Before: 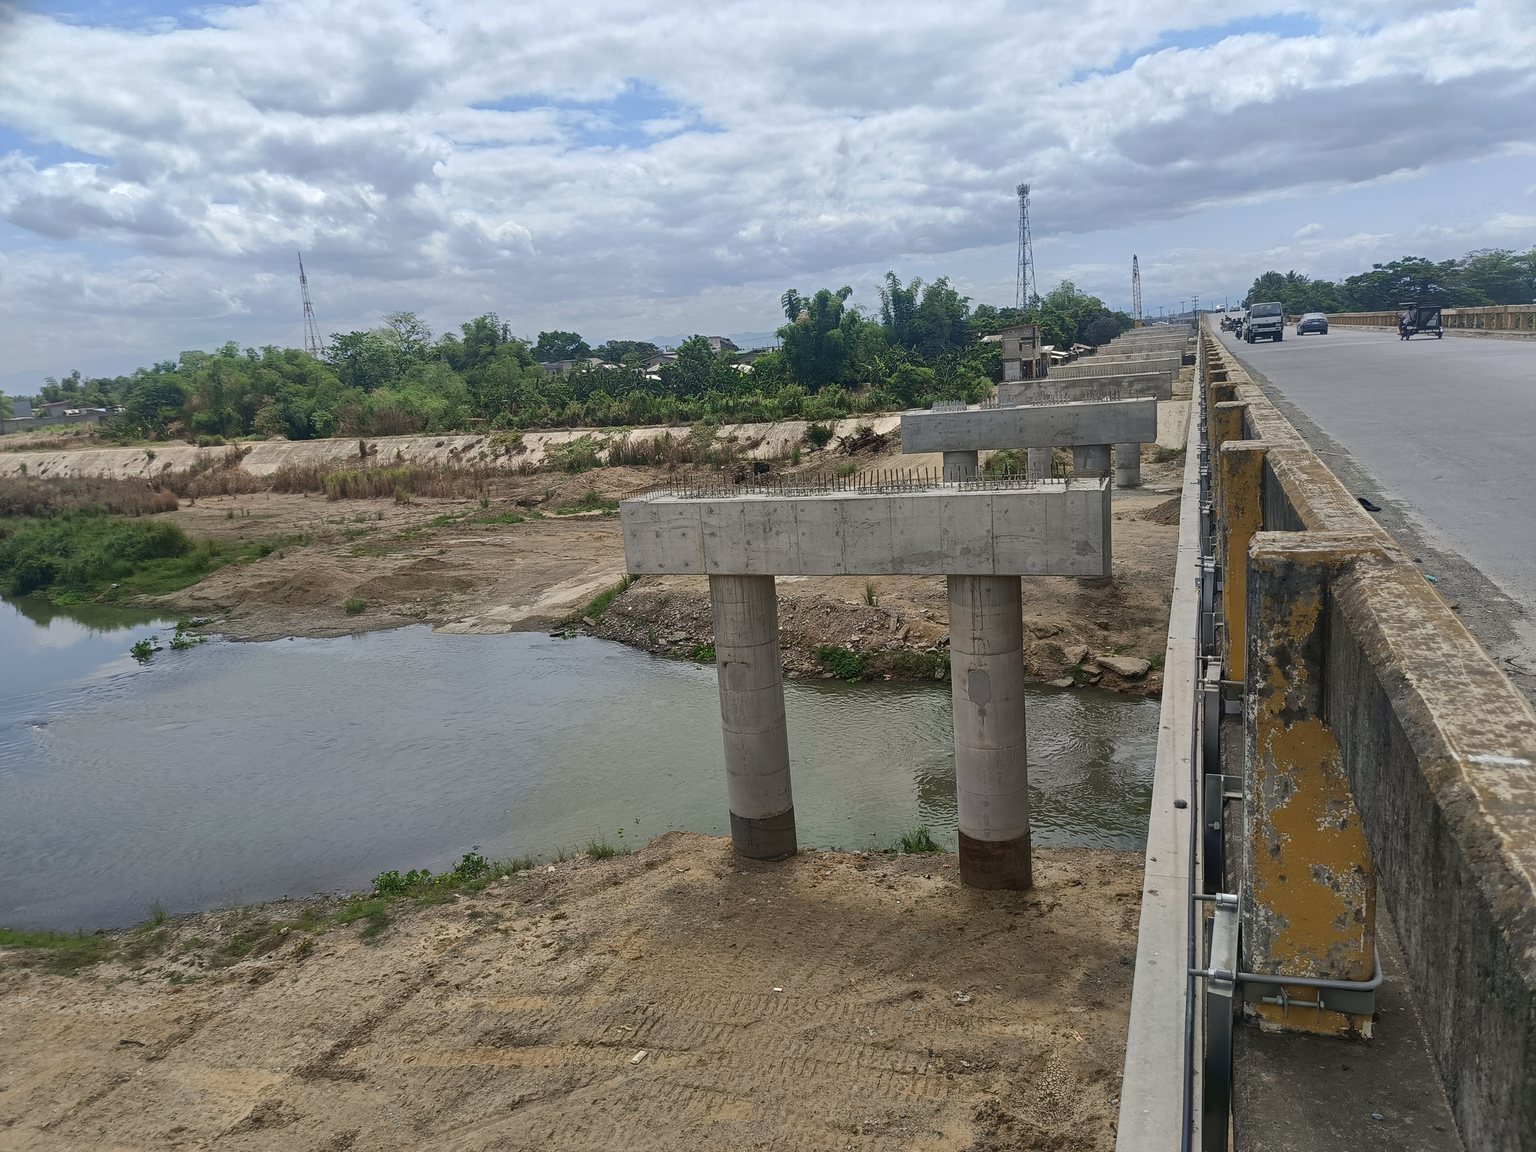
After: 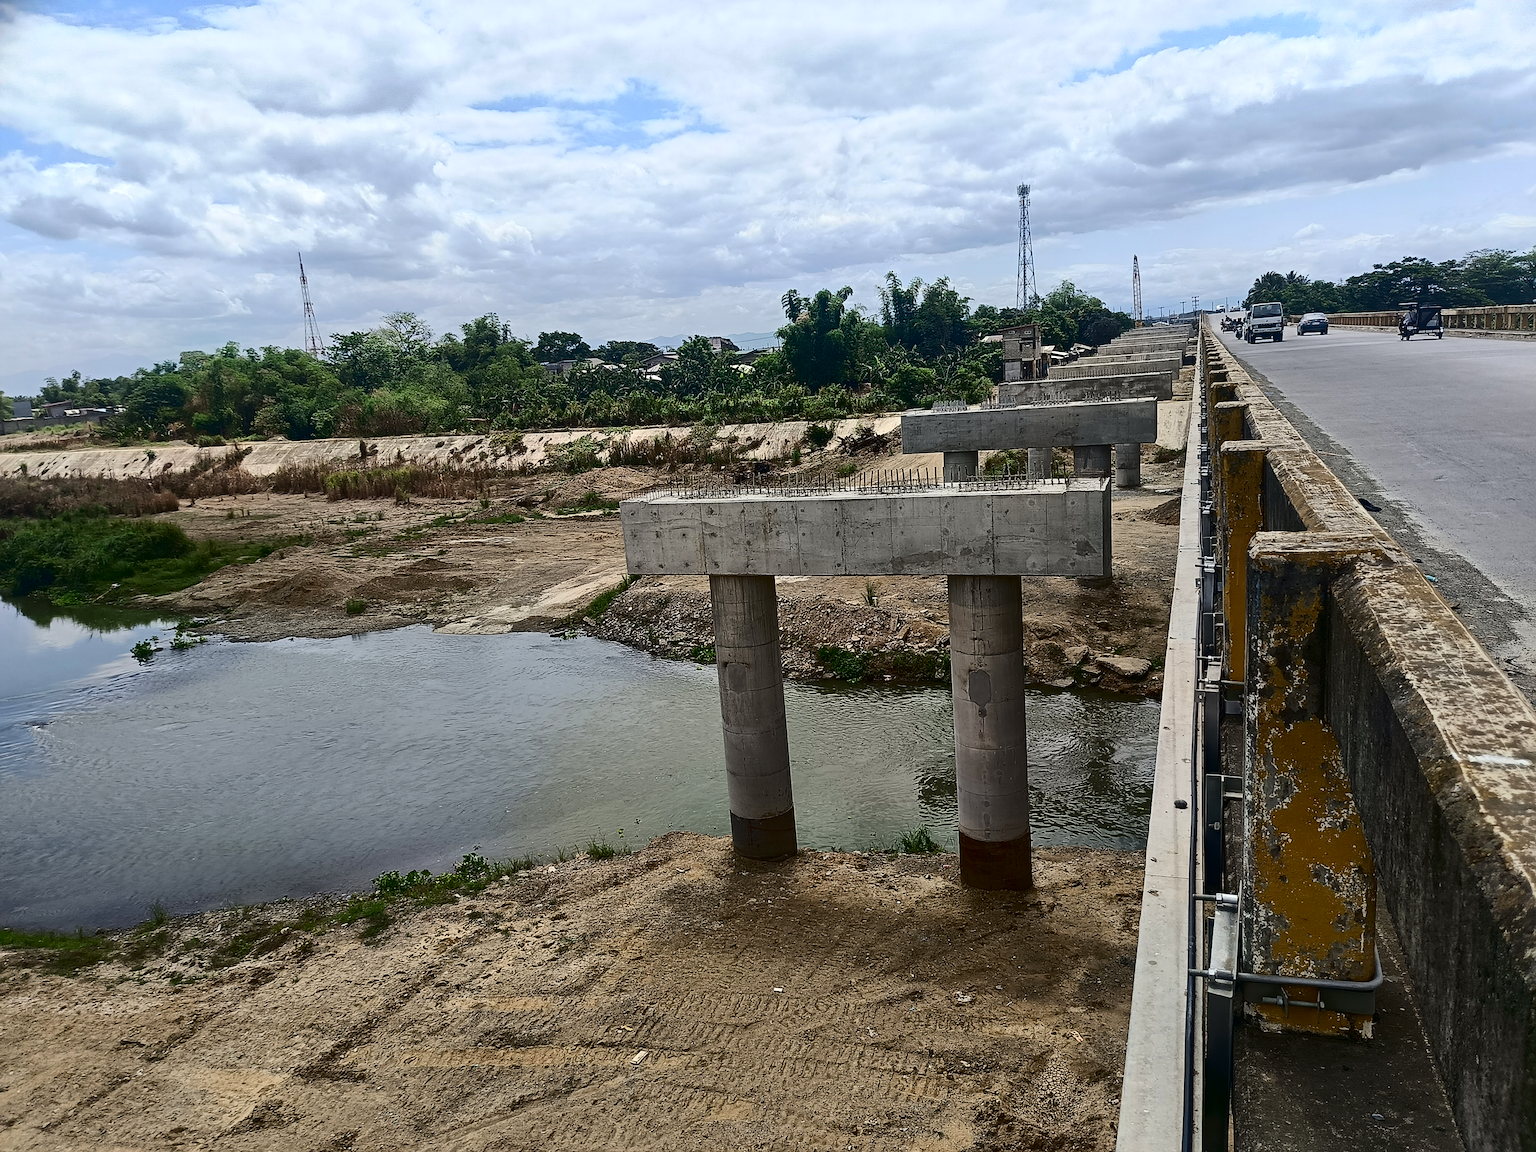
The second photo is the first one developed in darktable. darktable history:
contrast brightness saturation: contrast 0.32, brightness -0.08, saturation 0.17
sharpen: on, module defaults
